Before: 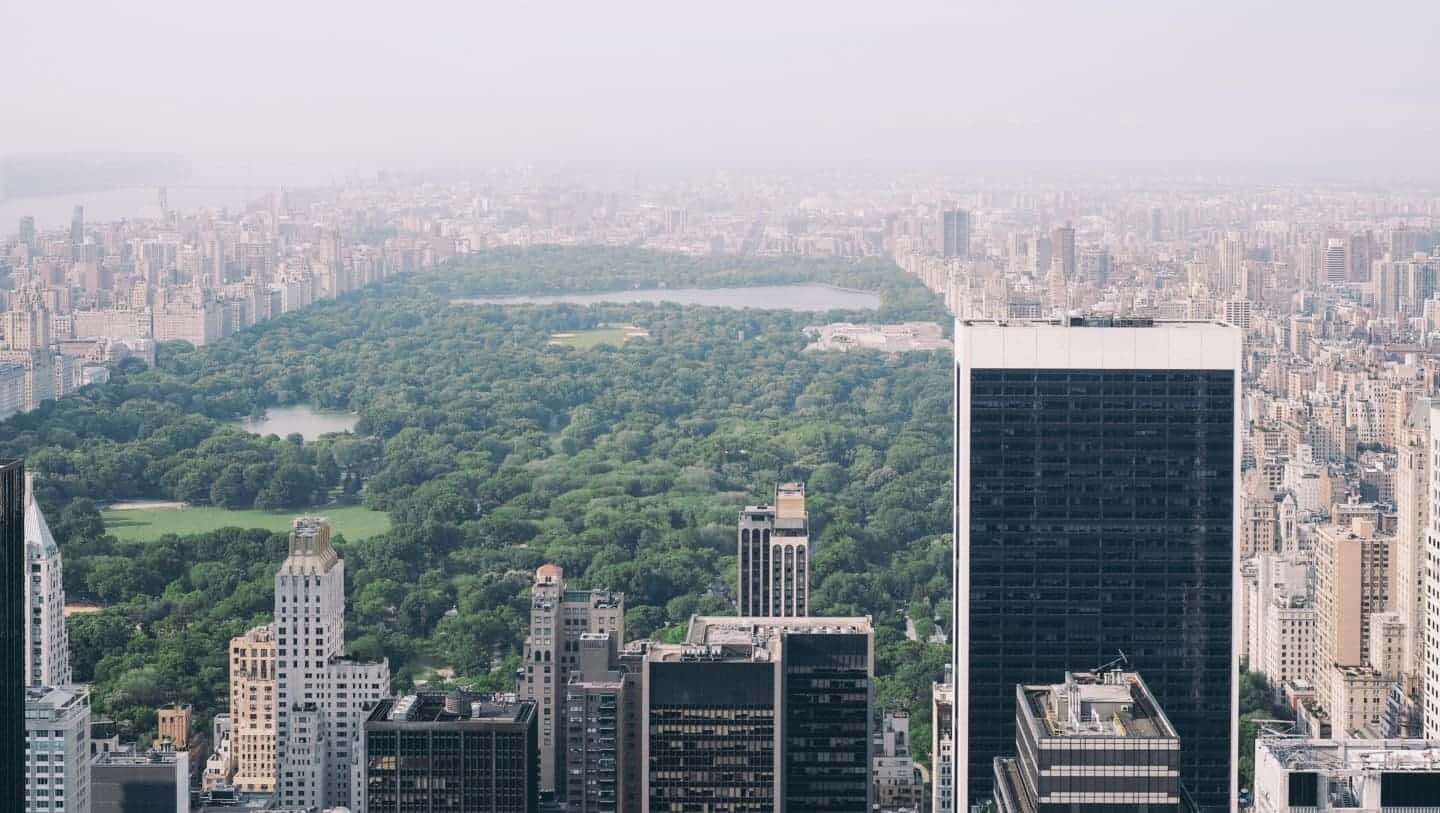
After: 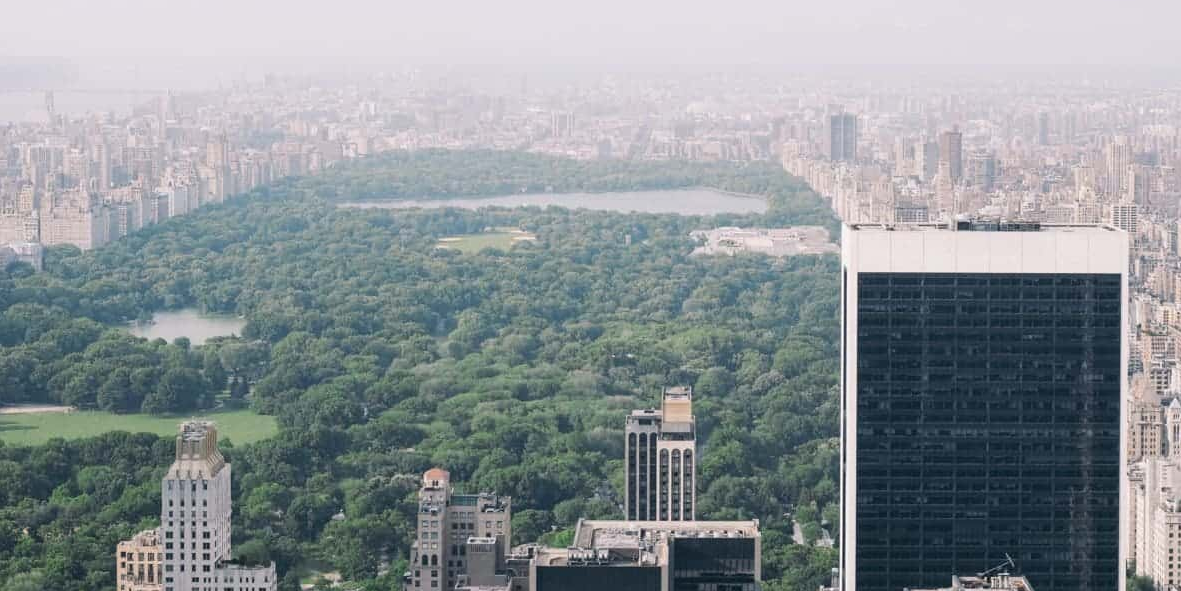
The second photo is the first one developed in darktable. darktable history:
crop: left 7.856%, top 11.836%, right 10.12%, bottom 15.387%
tone equalizer: on, module defaults
